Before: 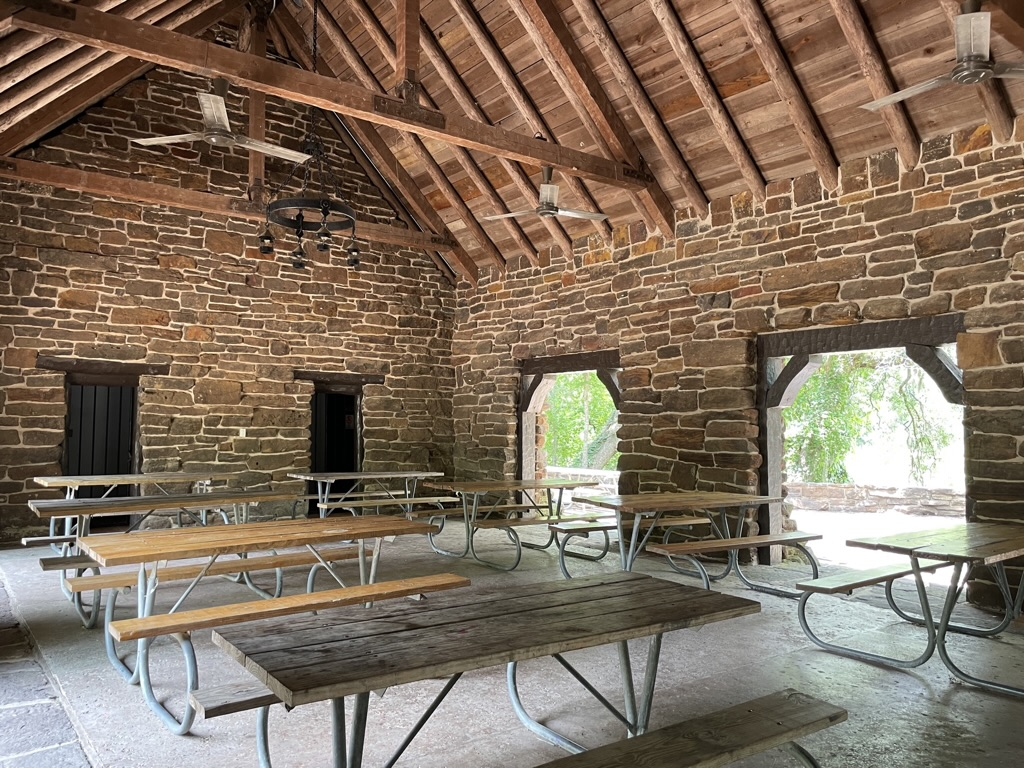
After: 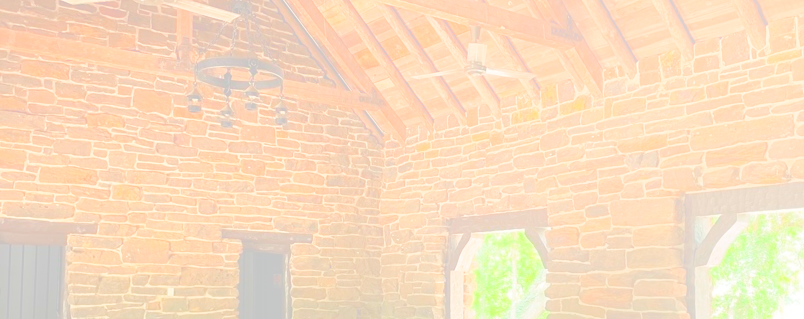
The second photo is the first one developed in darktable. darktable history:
tone equalizer: on, module defaults
split-toning: shadows › hue 255.6°, shadows › saturation 0.66, highlights › hue 43.2°, highlights › saturation 0.68, balance -50.1
bloom: size 85%, threshold 5%, strength 85%
crop: left 7.036%, top 18.398%, right 14.379%, bottom 40.043%
